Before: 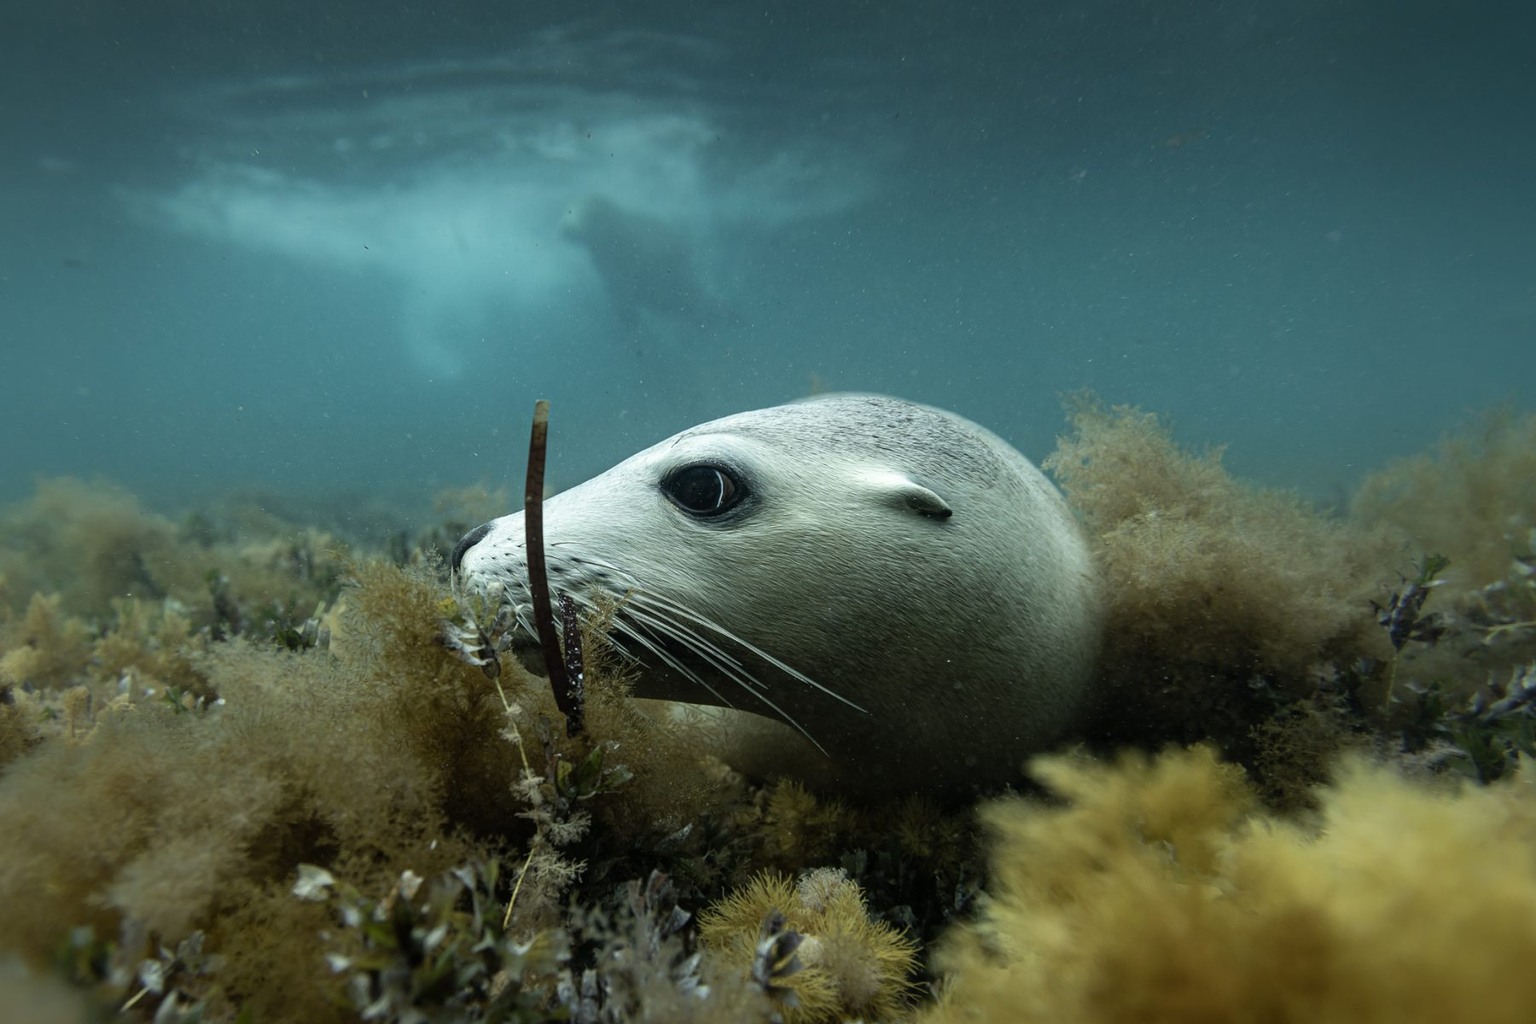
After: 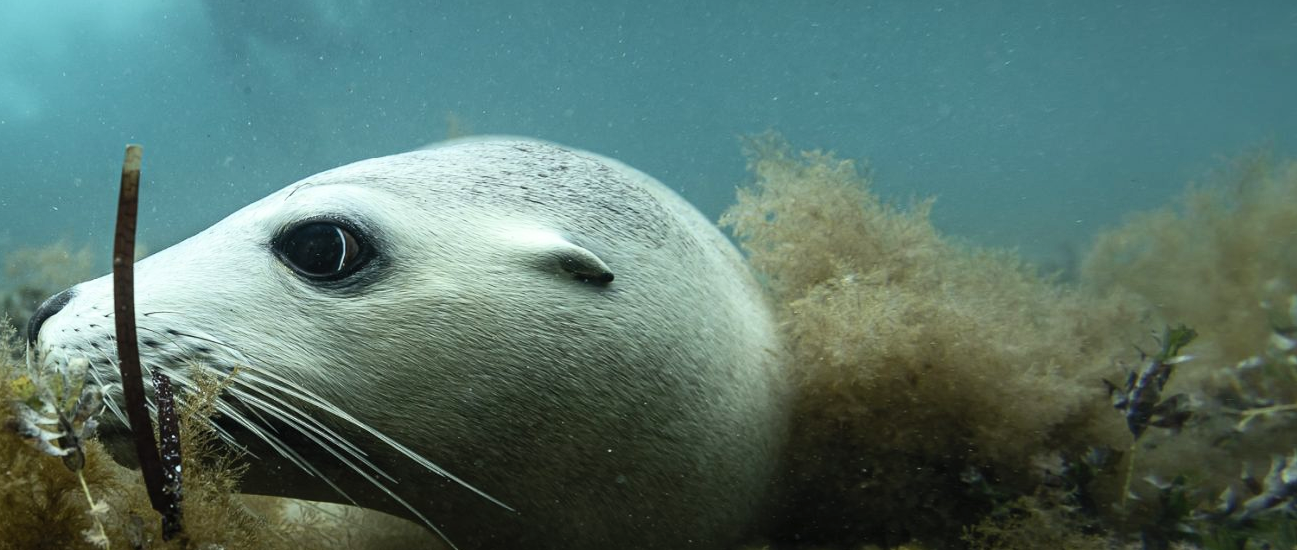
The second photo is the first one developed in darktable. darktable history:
crop and rotate: left 27.938%, top 27.046%, bottom 27.046%
contrast brightness saturation: contrast 0.2, brightness 0.15, saturation 0.14
